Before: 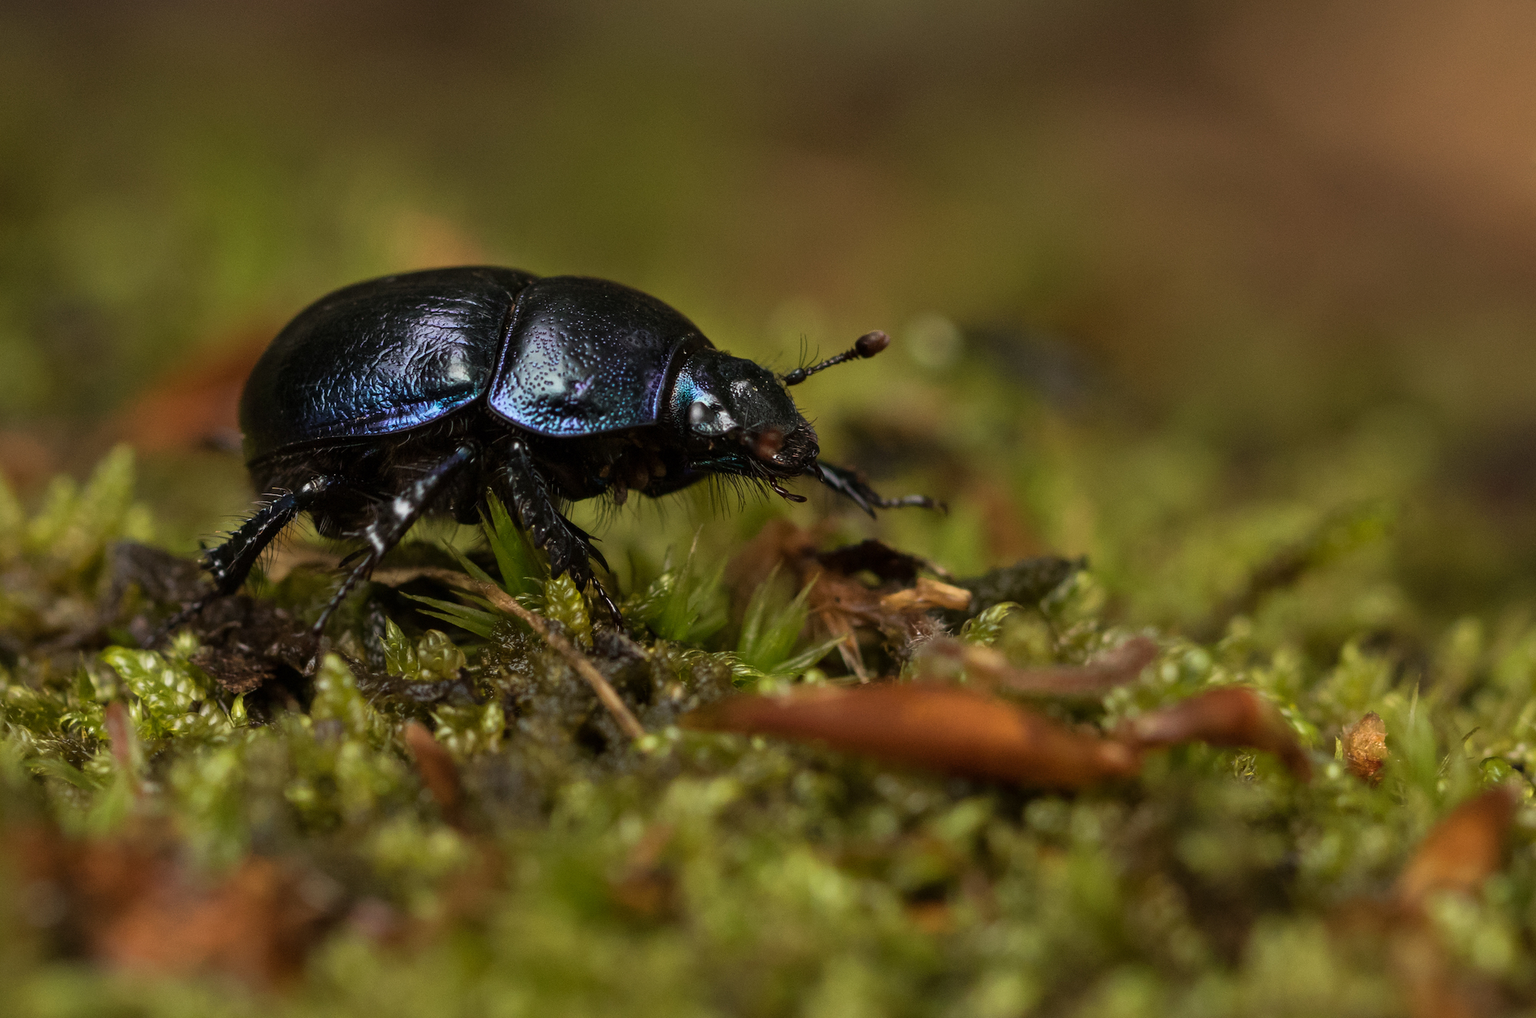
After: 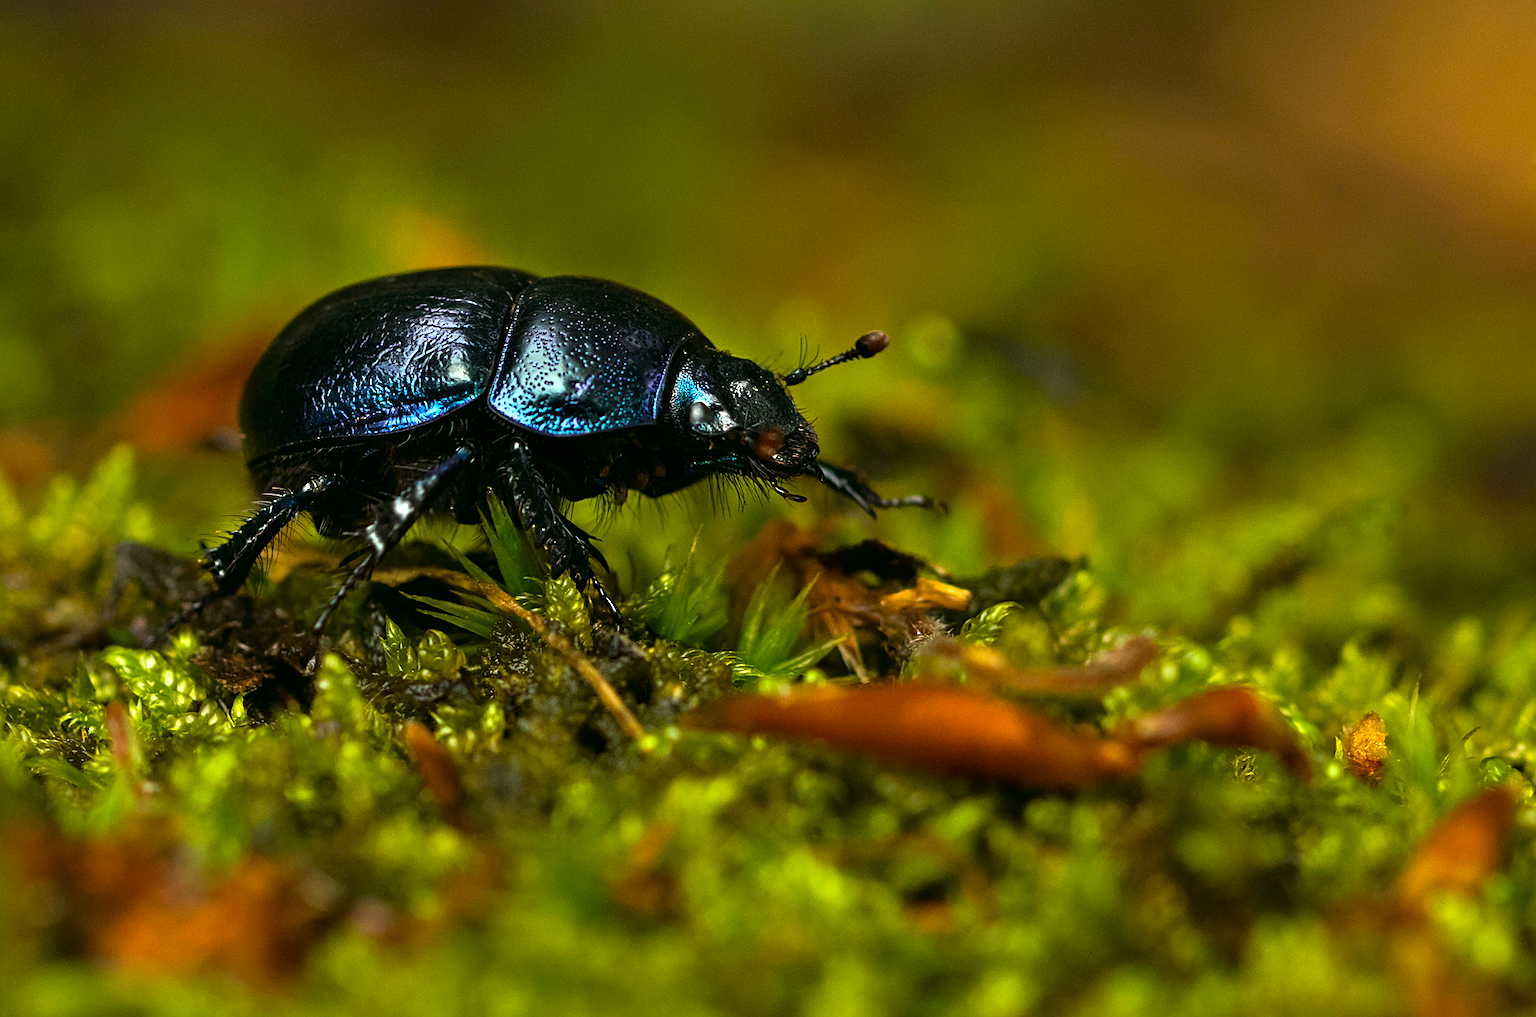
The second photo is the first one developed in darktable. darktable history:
color balance rgb: power › luminance -14.852%, highlights gain › chroma 1.111%, highlights gain › hue 60.07°, perceptual saturation grading › global saturation 13.141%, global vibrance 20%
contrast brightness saturation: saturation -0.063
sharpen: on, module defaults
exposure: exposure 0.748 EV, compensate exposure bias true, compensate highlight preservation false
color correction: highlights a* -7.35, highlights b* 1.4, shadows a* -2.89, saturation 1.42
